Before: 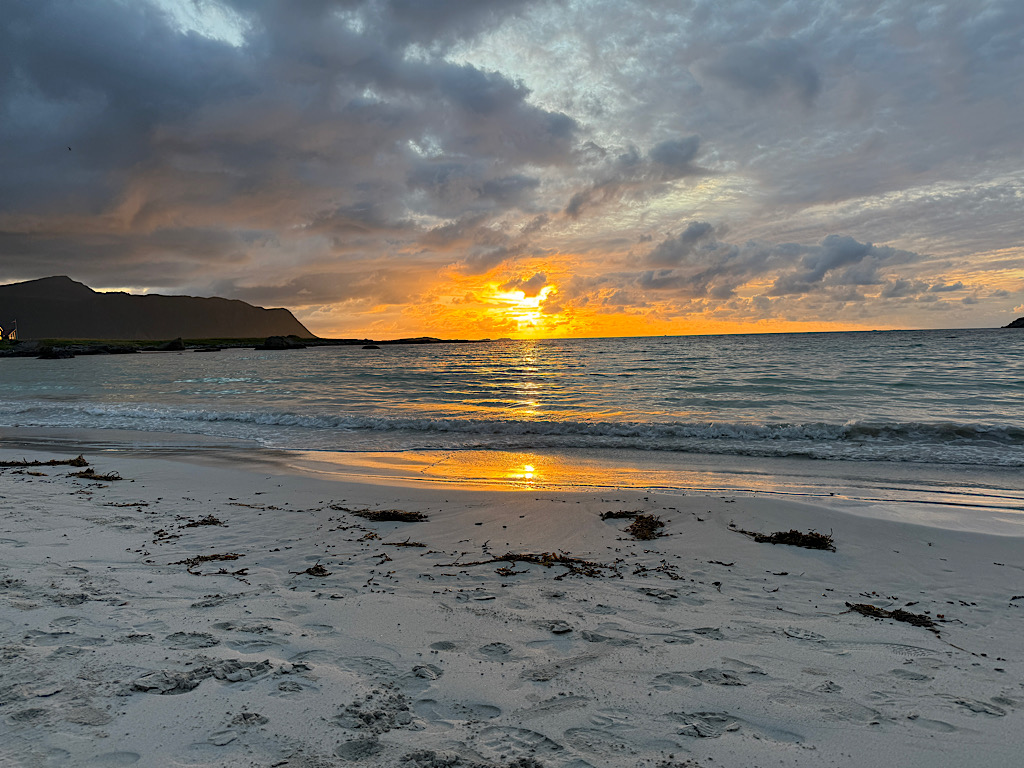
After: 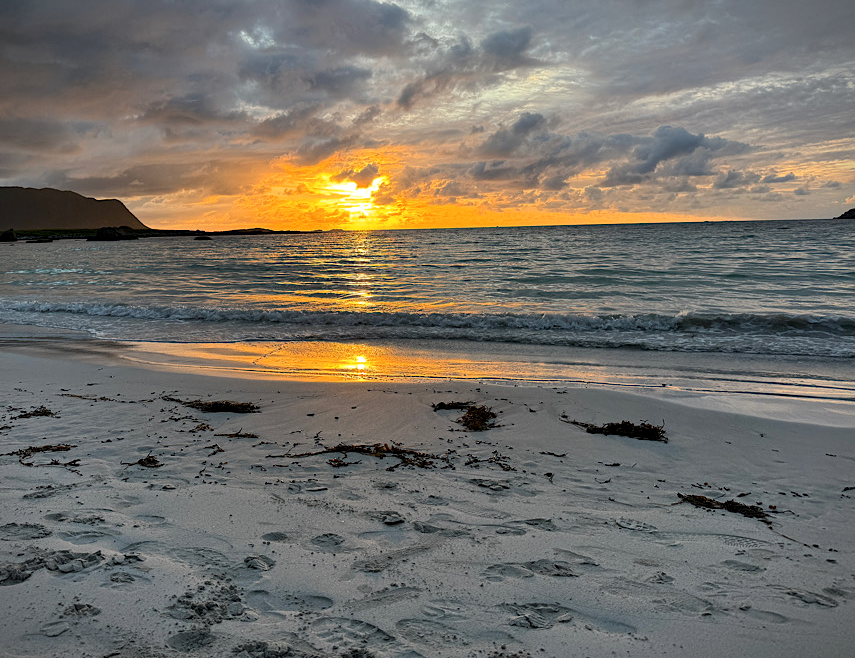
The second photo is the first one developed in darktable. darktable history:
crop: left 16.433%, top 14.243%
vignetting: fall-off start 97.14%, width/height ratio 1.186
local contrast: mode bilateral grid, contrast 20, coarseness 51, detail 132%, midtone range 0.2
